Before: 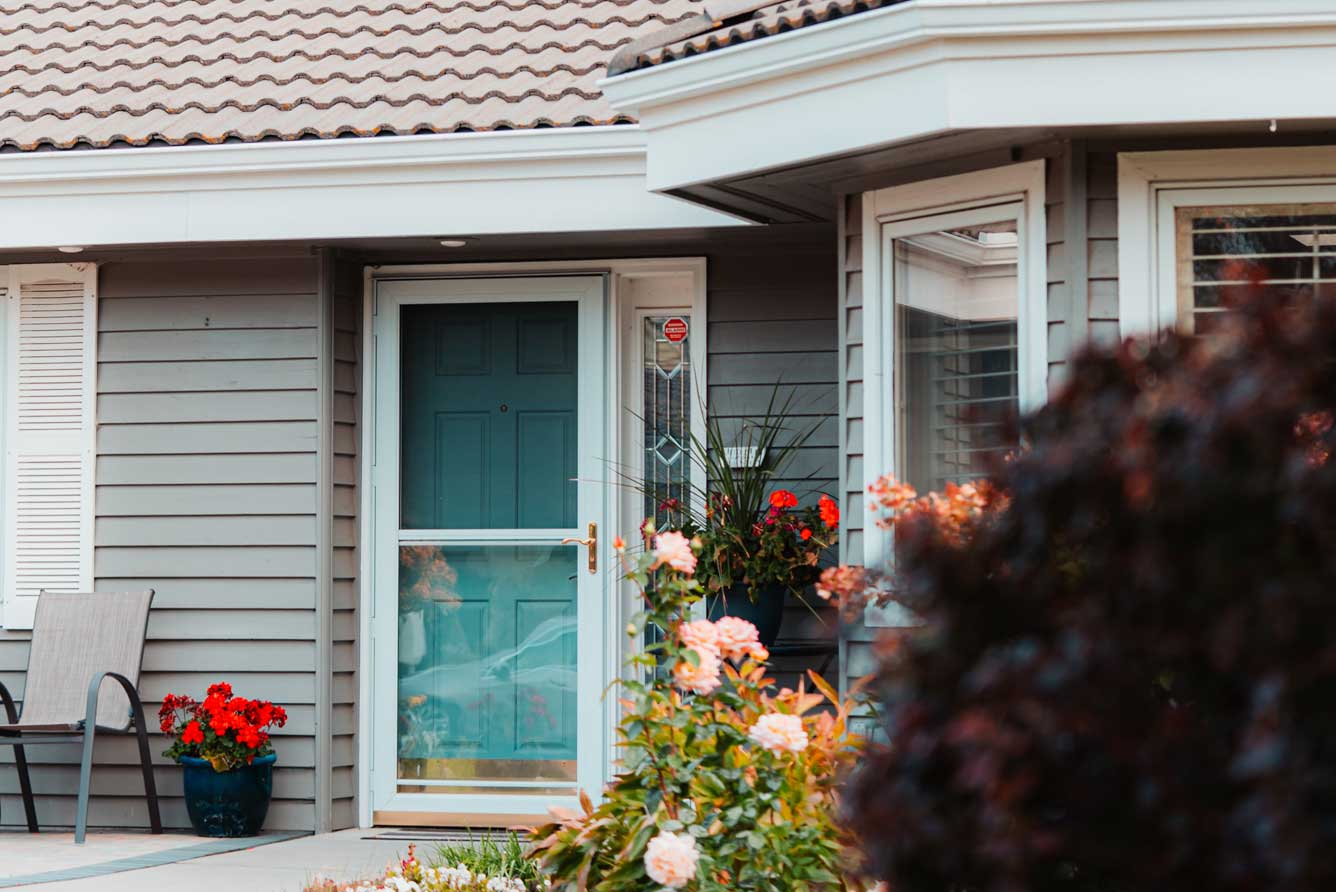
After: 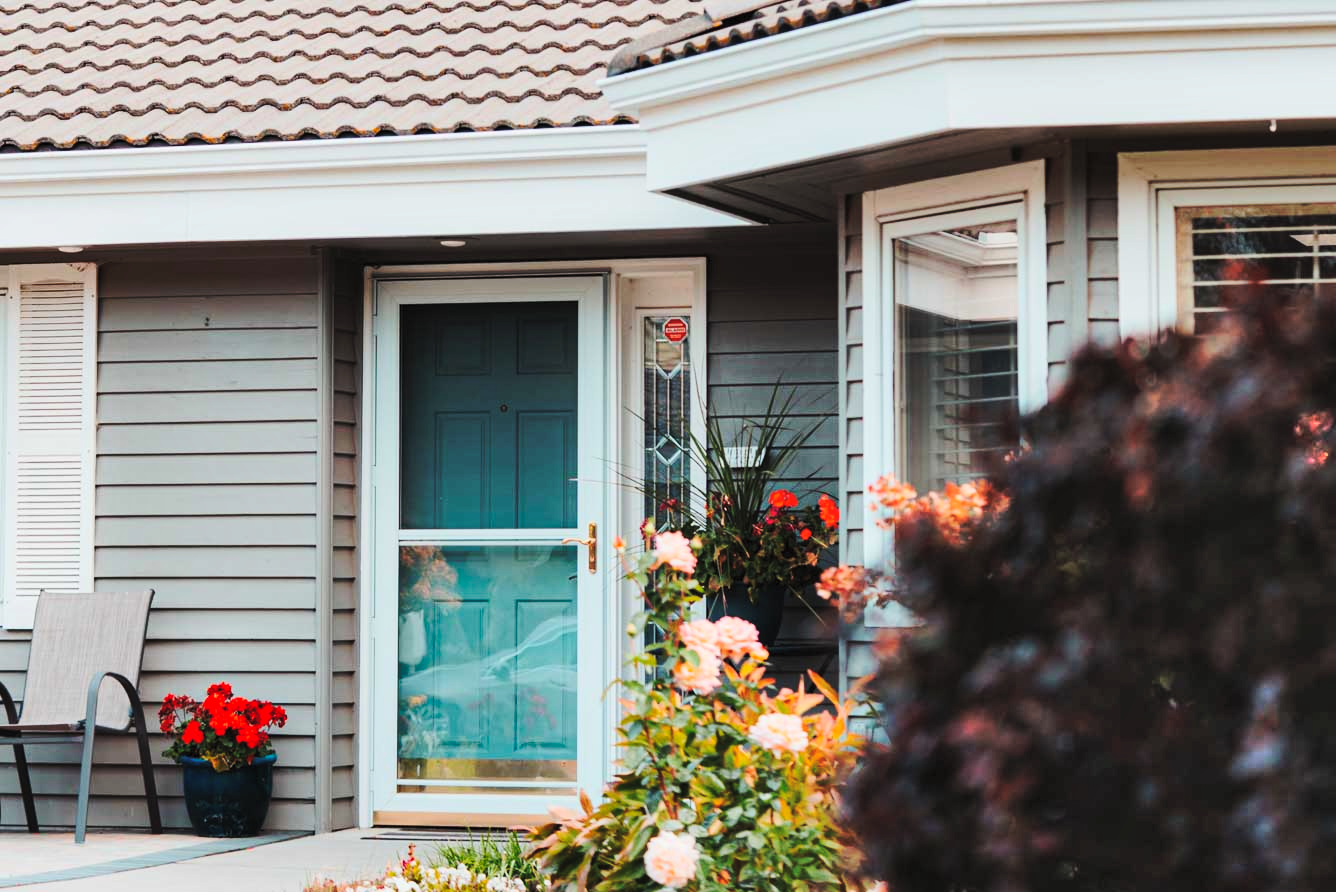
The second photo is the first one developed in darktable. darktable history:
shadows and highlights: shadows 60, soften with gaussian
contrast brightness saturation: contrast 0.14, brightness 0.21
base curve: curves: ch0 [(0, 0) (0.073, 0.04) (0.157, 0.139) (0.492, 0.492) (0.758, 0.758) (1, 1)], preserve colors none
